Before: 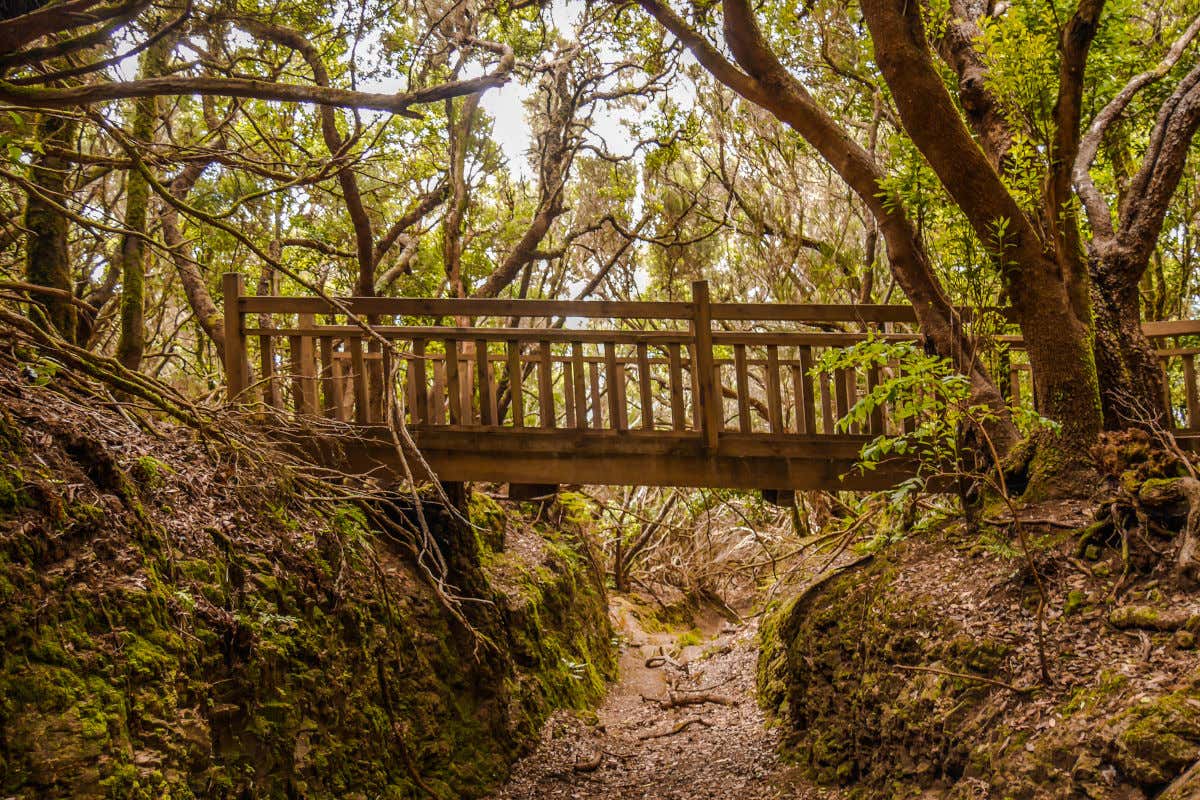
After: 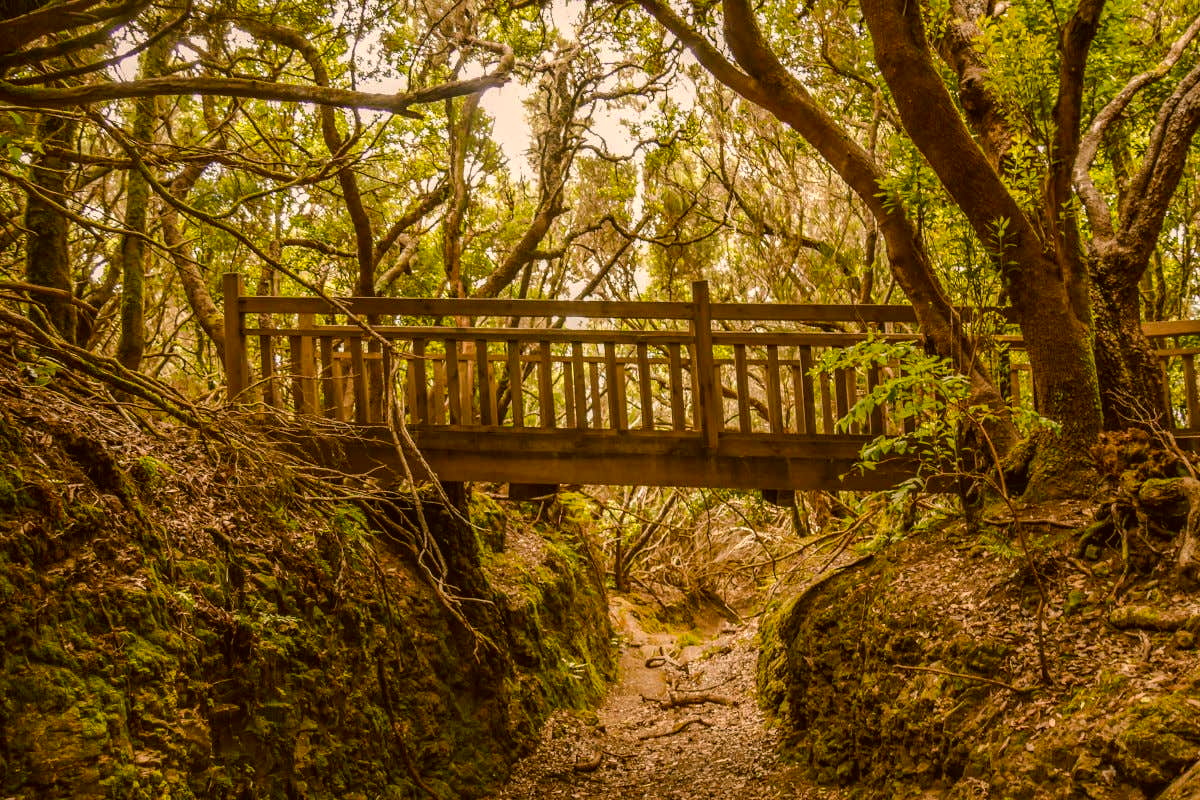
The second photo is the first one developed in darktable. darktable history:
color correction: highlights a* 8.38, highlights b* 15.48, shadows a* -0.387, shadows b* 26.3
